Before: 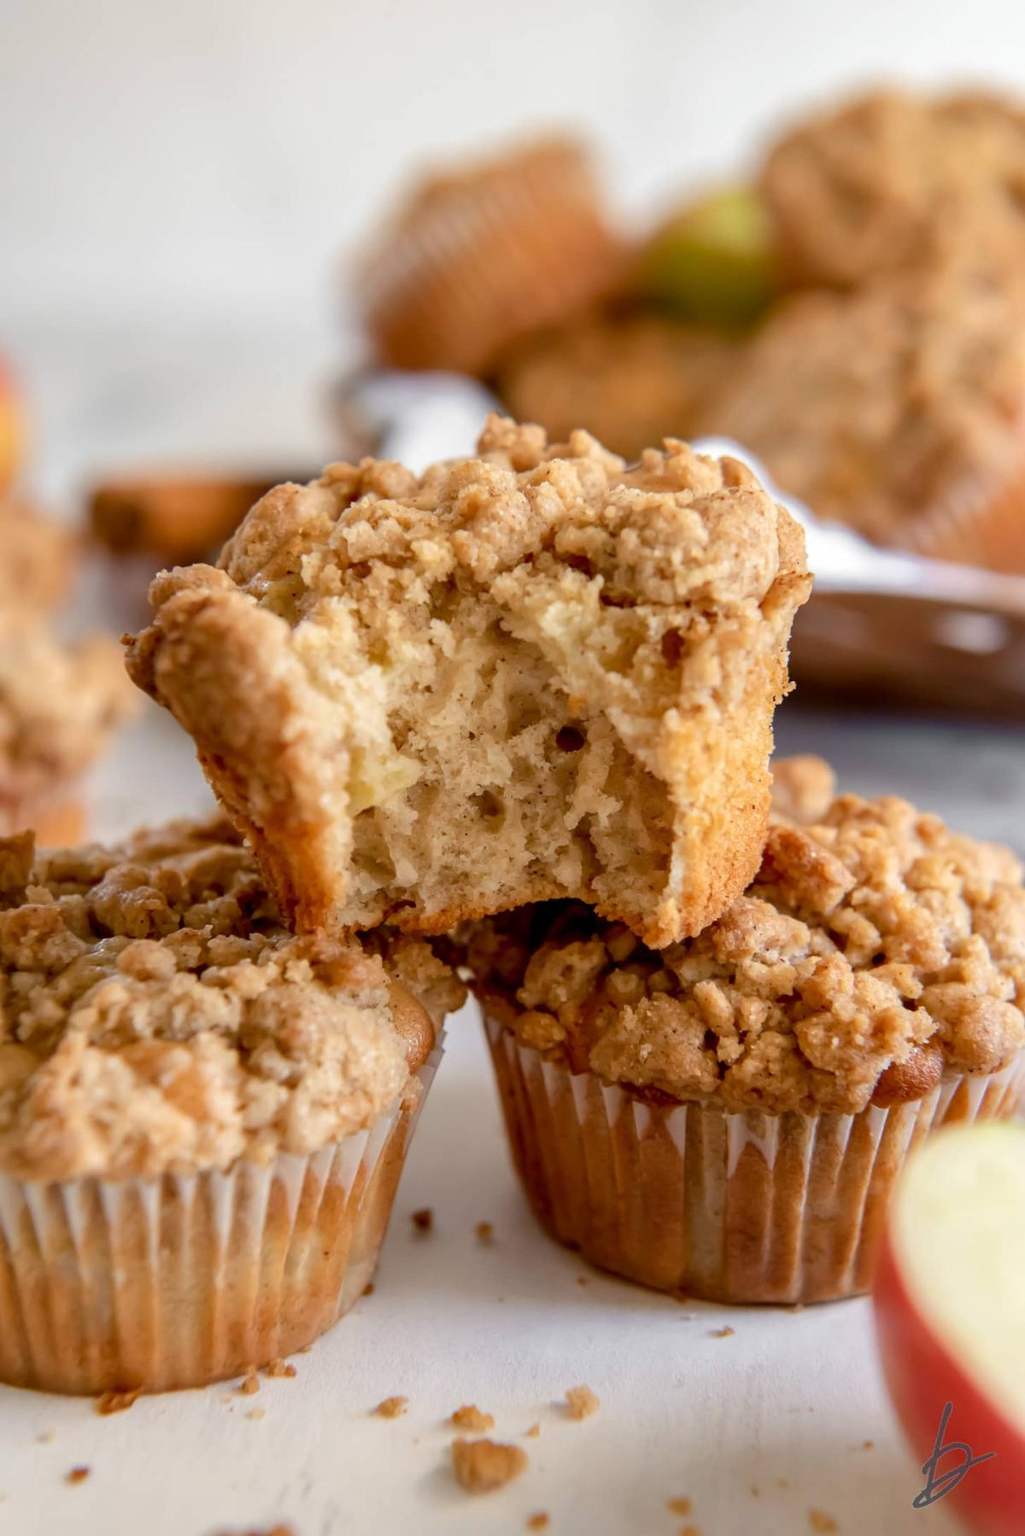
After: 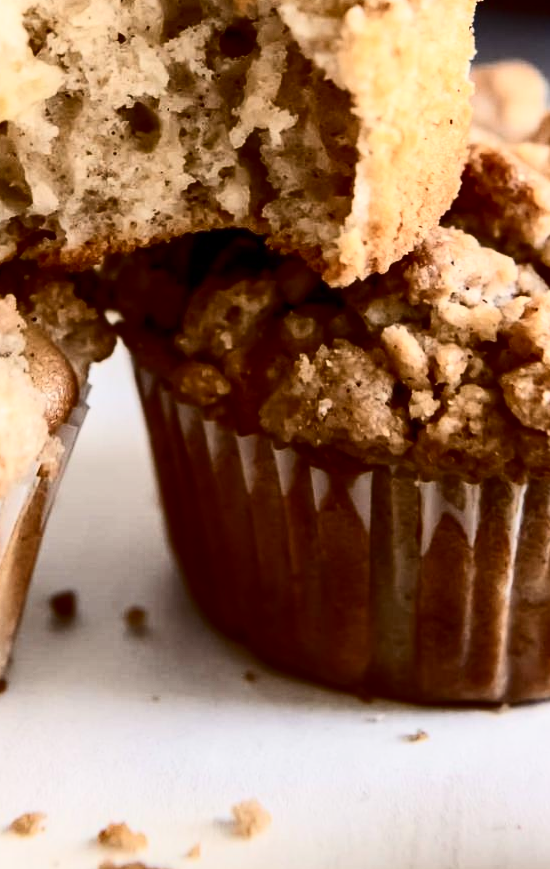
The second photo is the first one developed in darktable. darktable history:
crop: left 35.976%, top 45.819%, right 18.162%, bottom 5.807%
contrast brightness saturation: contrast 0.5, saturation -0.1
